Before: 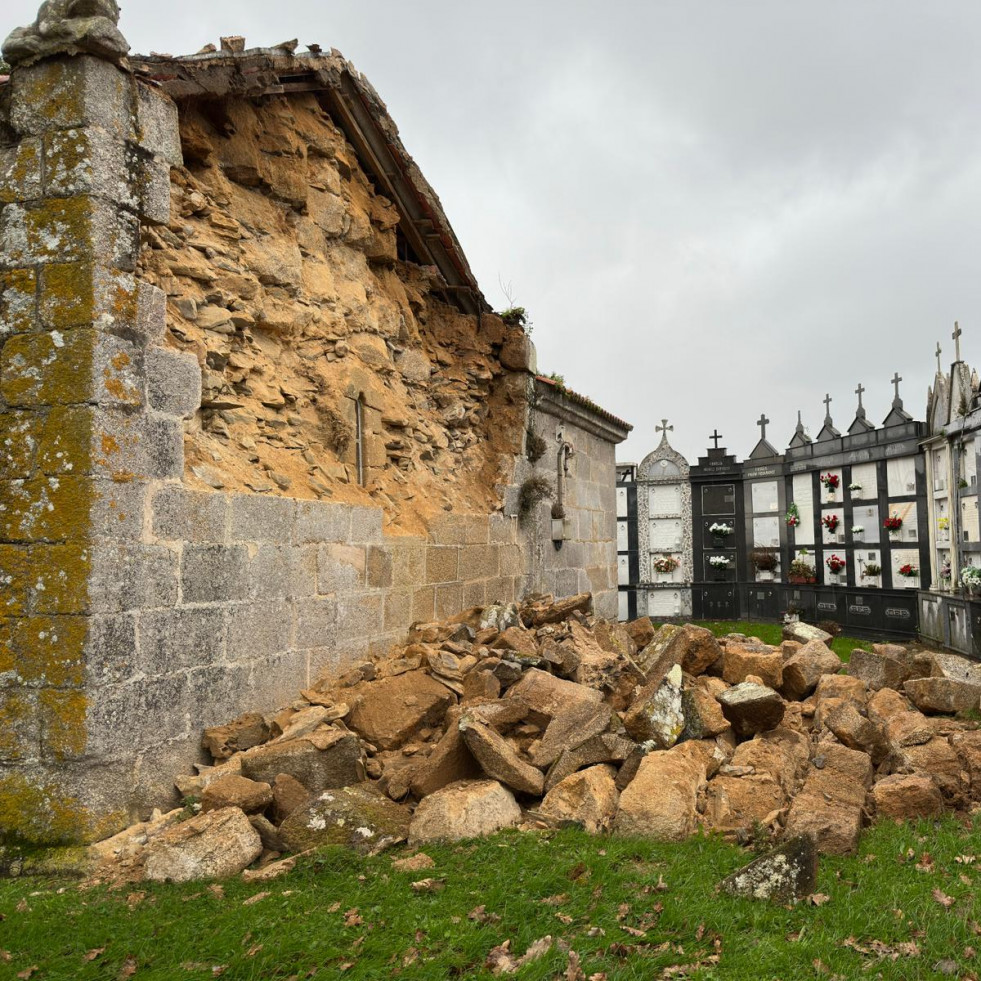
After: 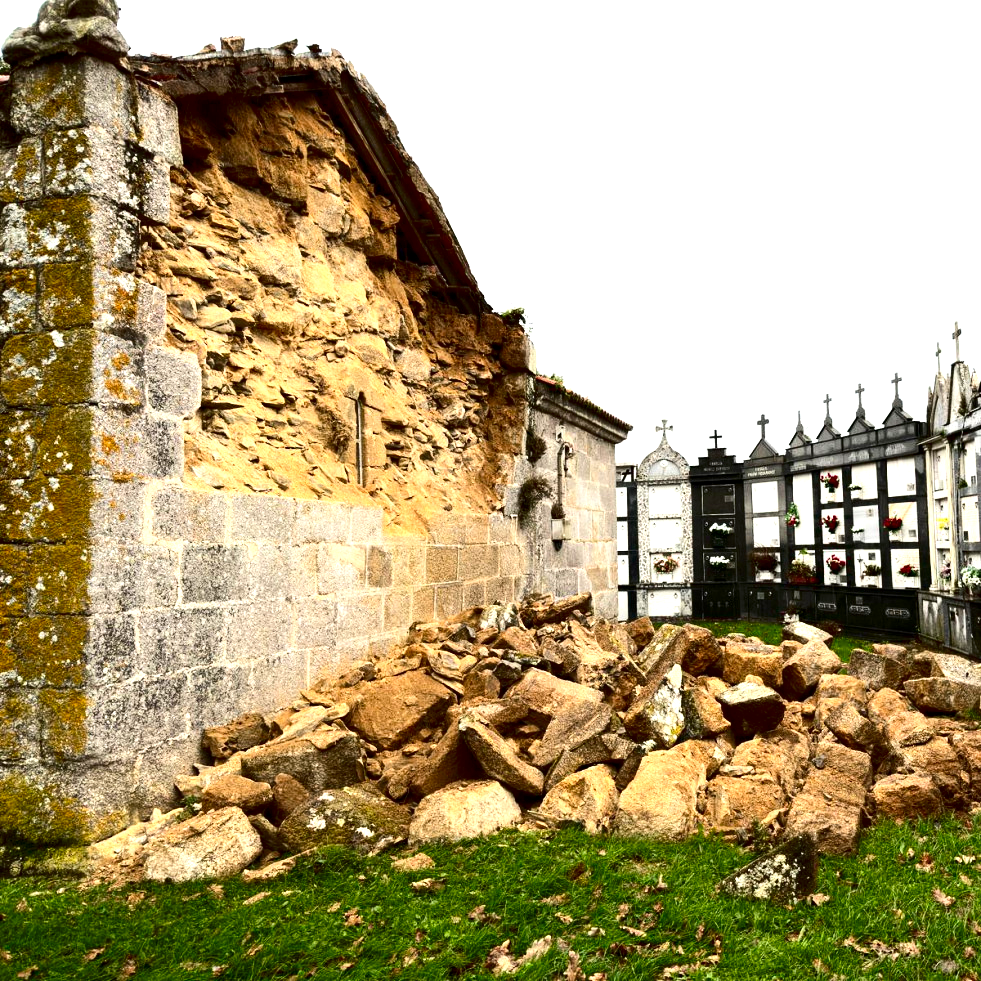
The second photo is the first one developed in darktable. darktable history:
local contrast: highlights 100%, shadows 100%, detail 120%, midtone range 0.2
exposure: black level correction 0.001, exposure 1 EV, compensate highlight preservation false
contrast brightness saturation: contrast 0.24, brightness -0.24, saturation 0.14
white balance: emerald 1
